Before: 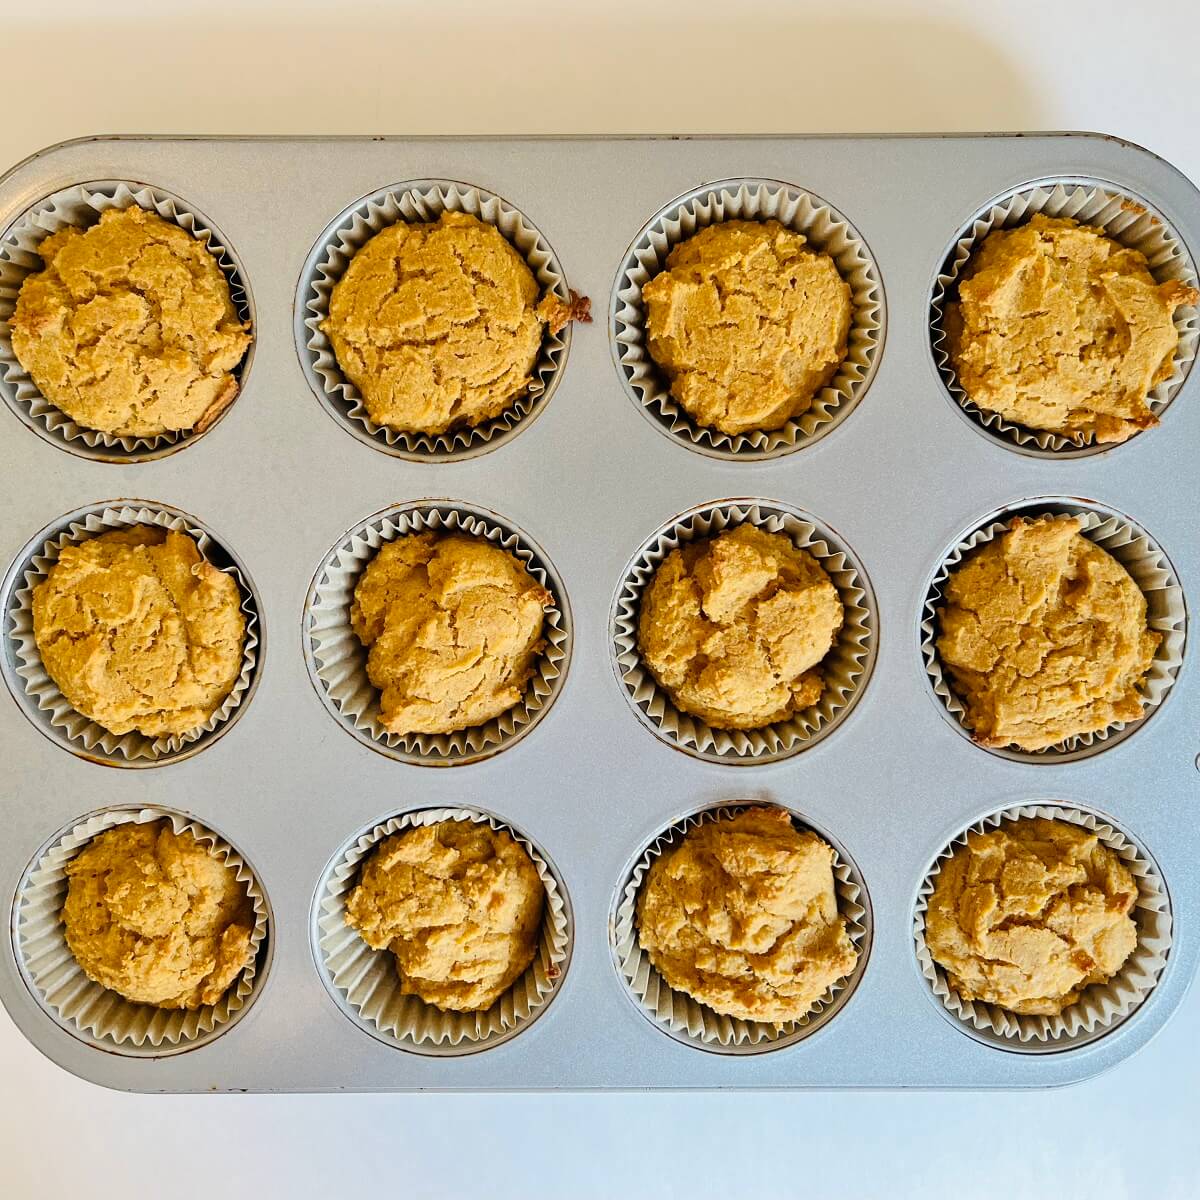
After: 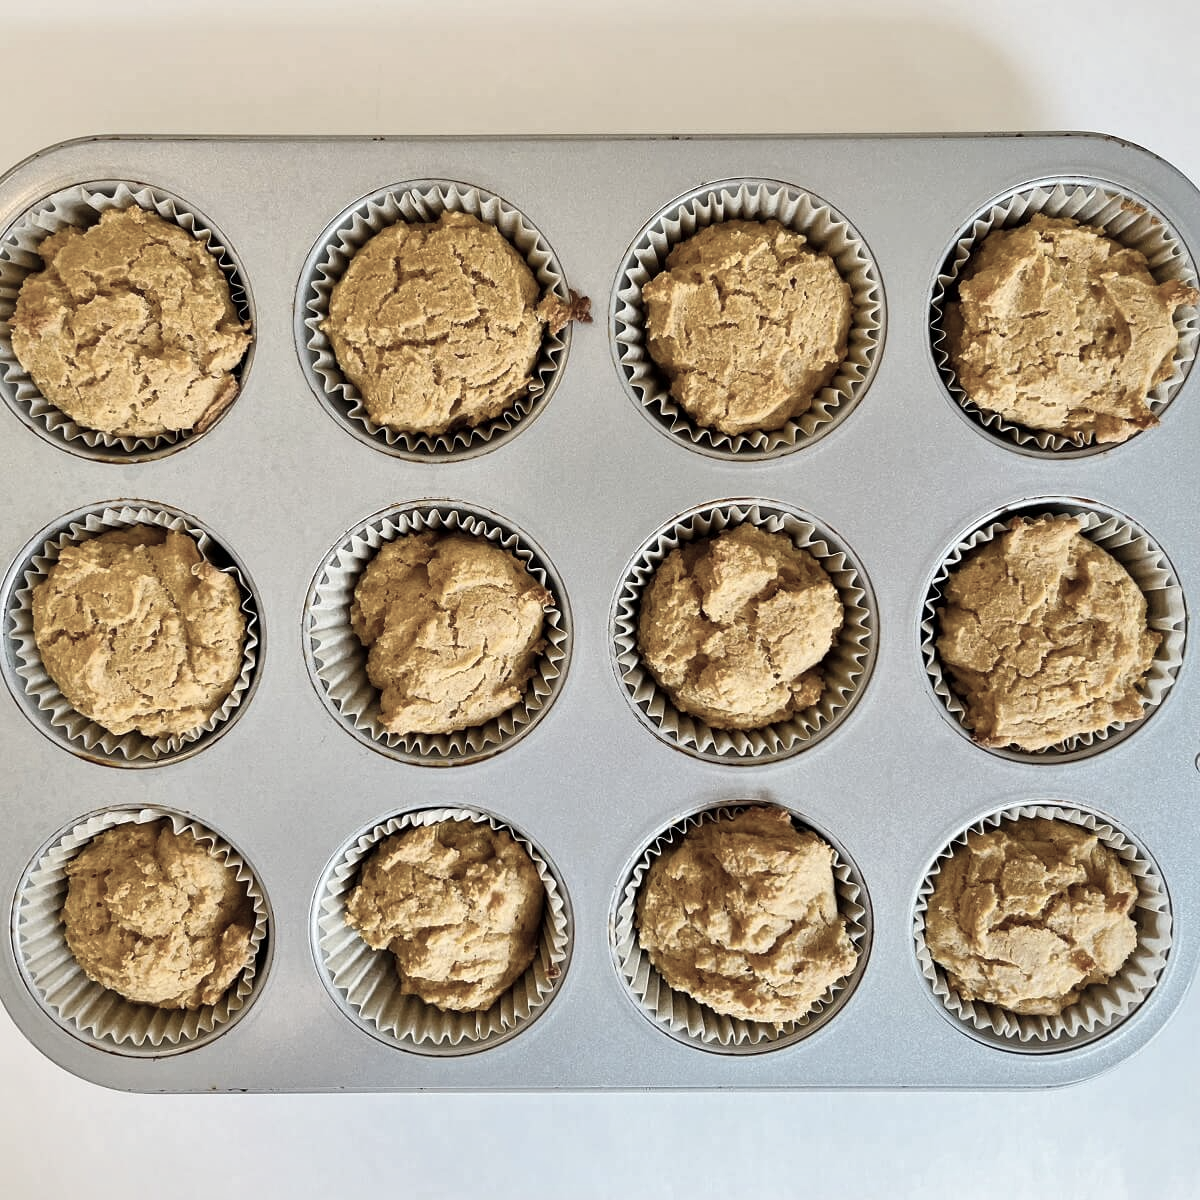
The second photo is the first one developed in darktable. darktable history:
color correction: highlights b* 0.005, saturation 0.516
local contrast: mode bilateral grid, contrast 20, coarseness 100, detail 150%, midtone range 0.2
